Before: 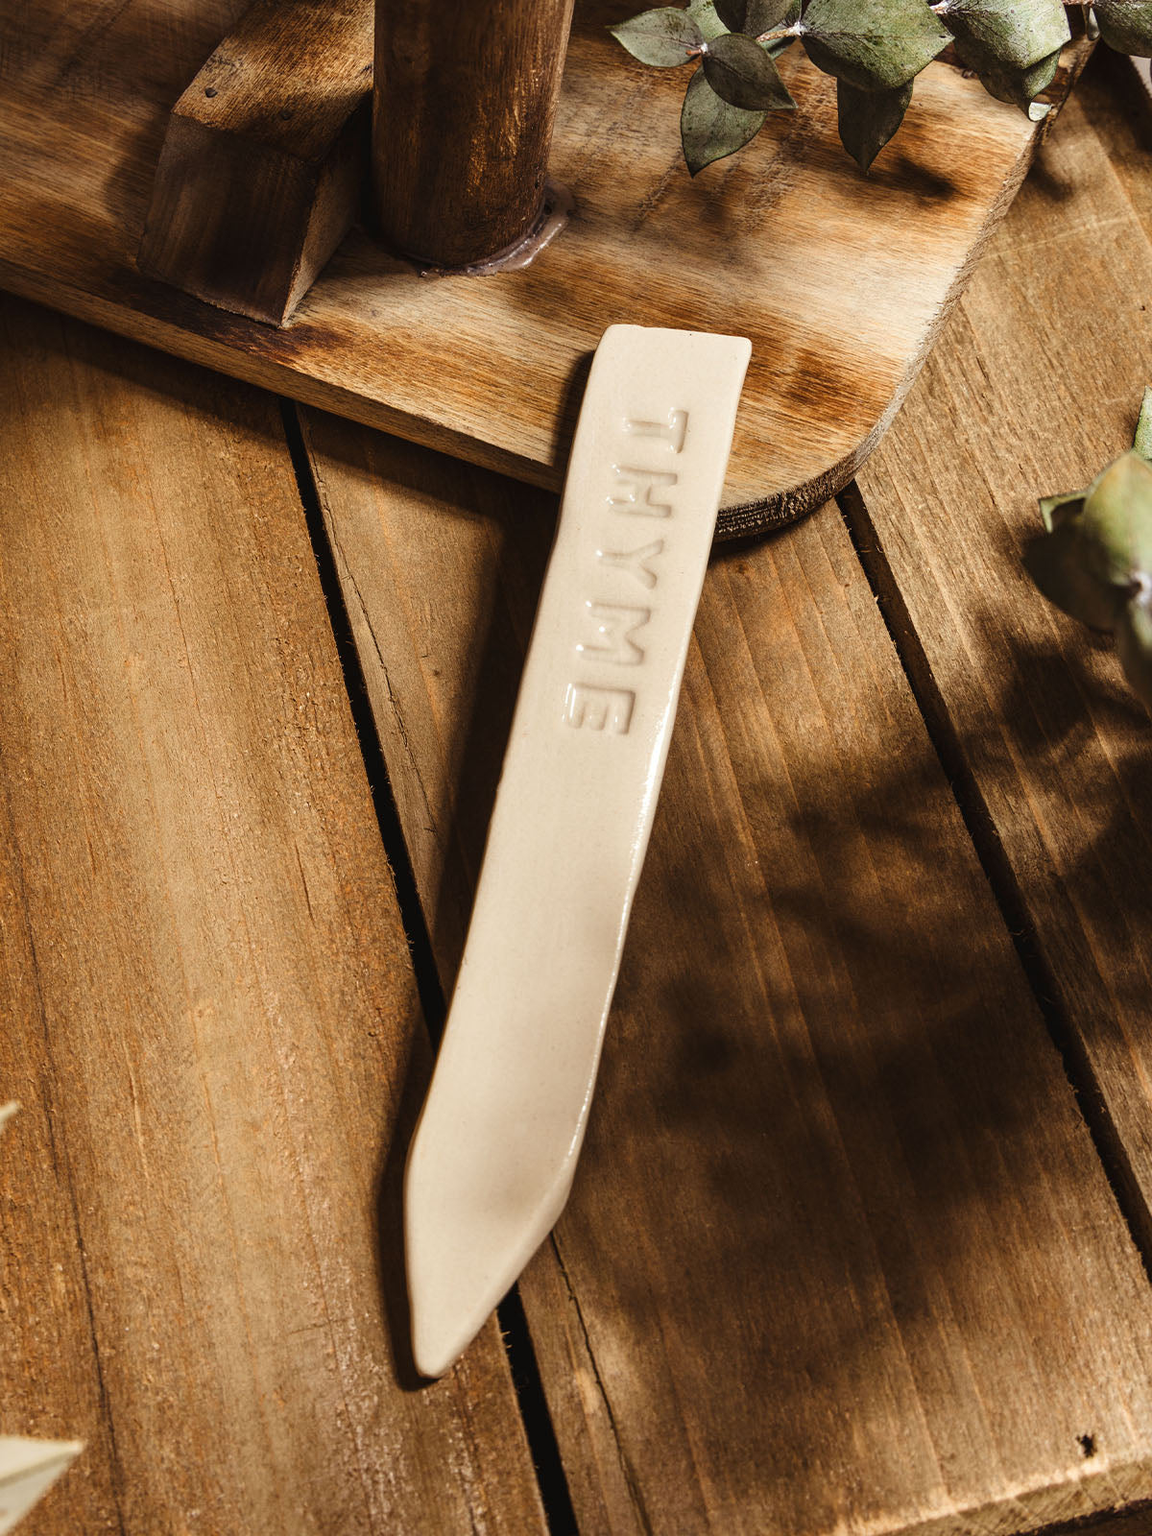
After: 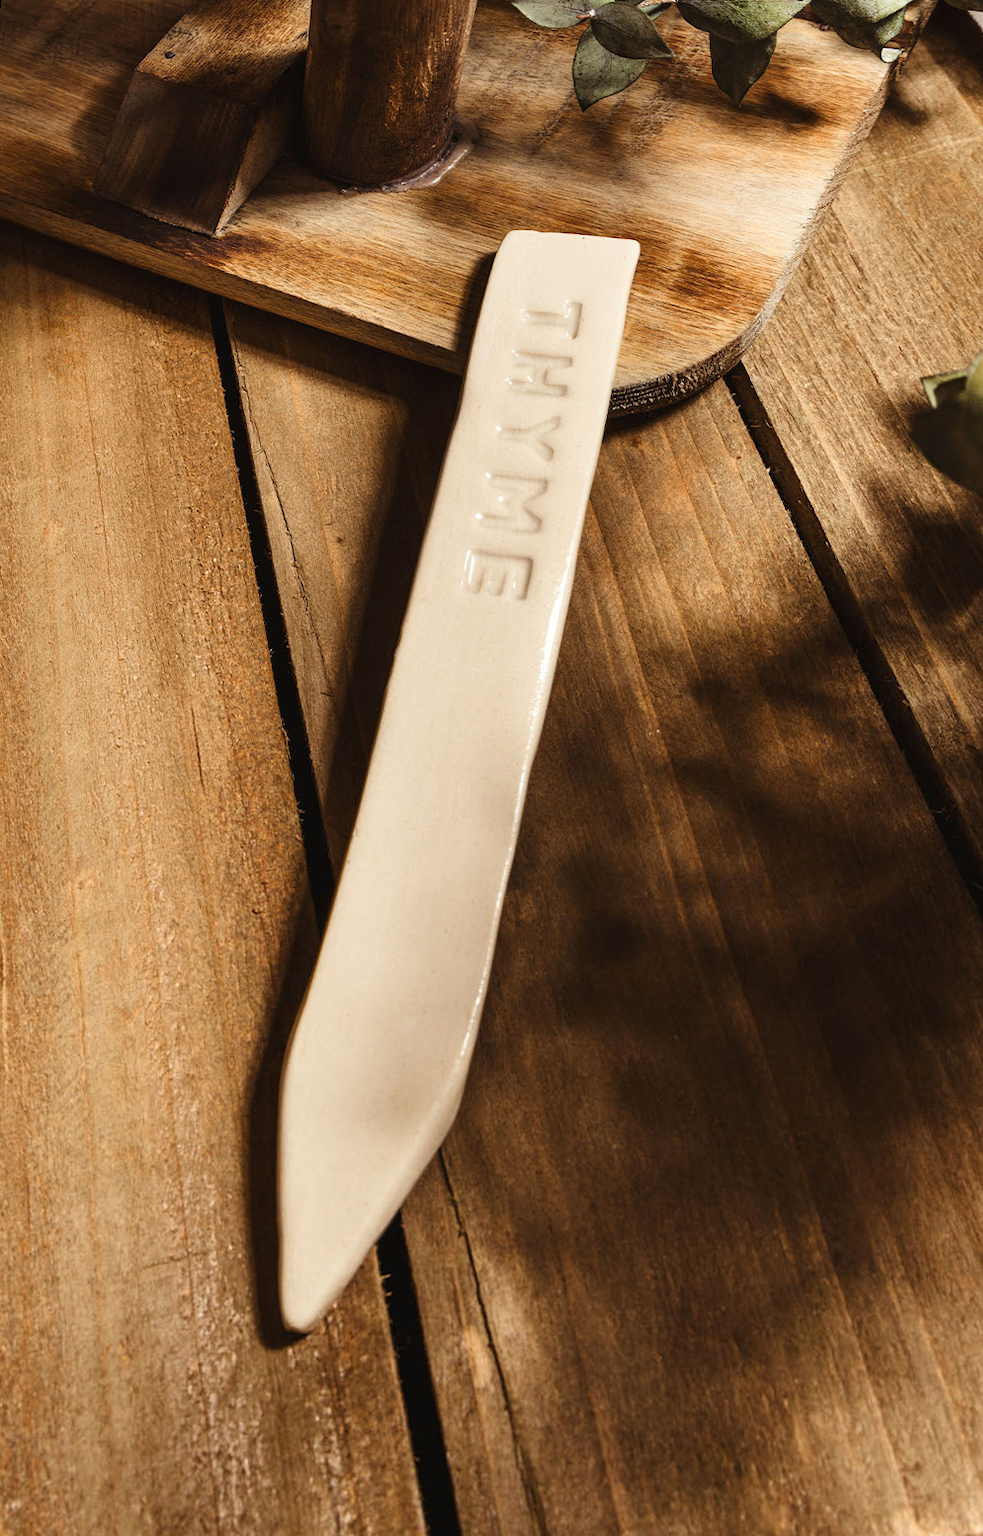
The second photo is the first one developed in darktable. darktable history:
rotate and perspective: rotation 0.72°, lens shift (vertical) -0.352, lens shift (horizontal) -0.051, crop left 0.152, crop right 0.859, crop top 0.019, crop bottom 0.964
contrast brightness saturation: contrast 0.1, brightness 0.02, saturation 0.02
